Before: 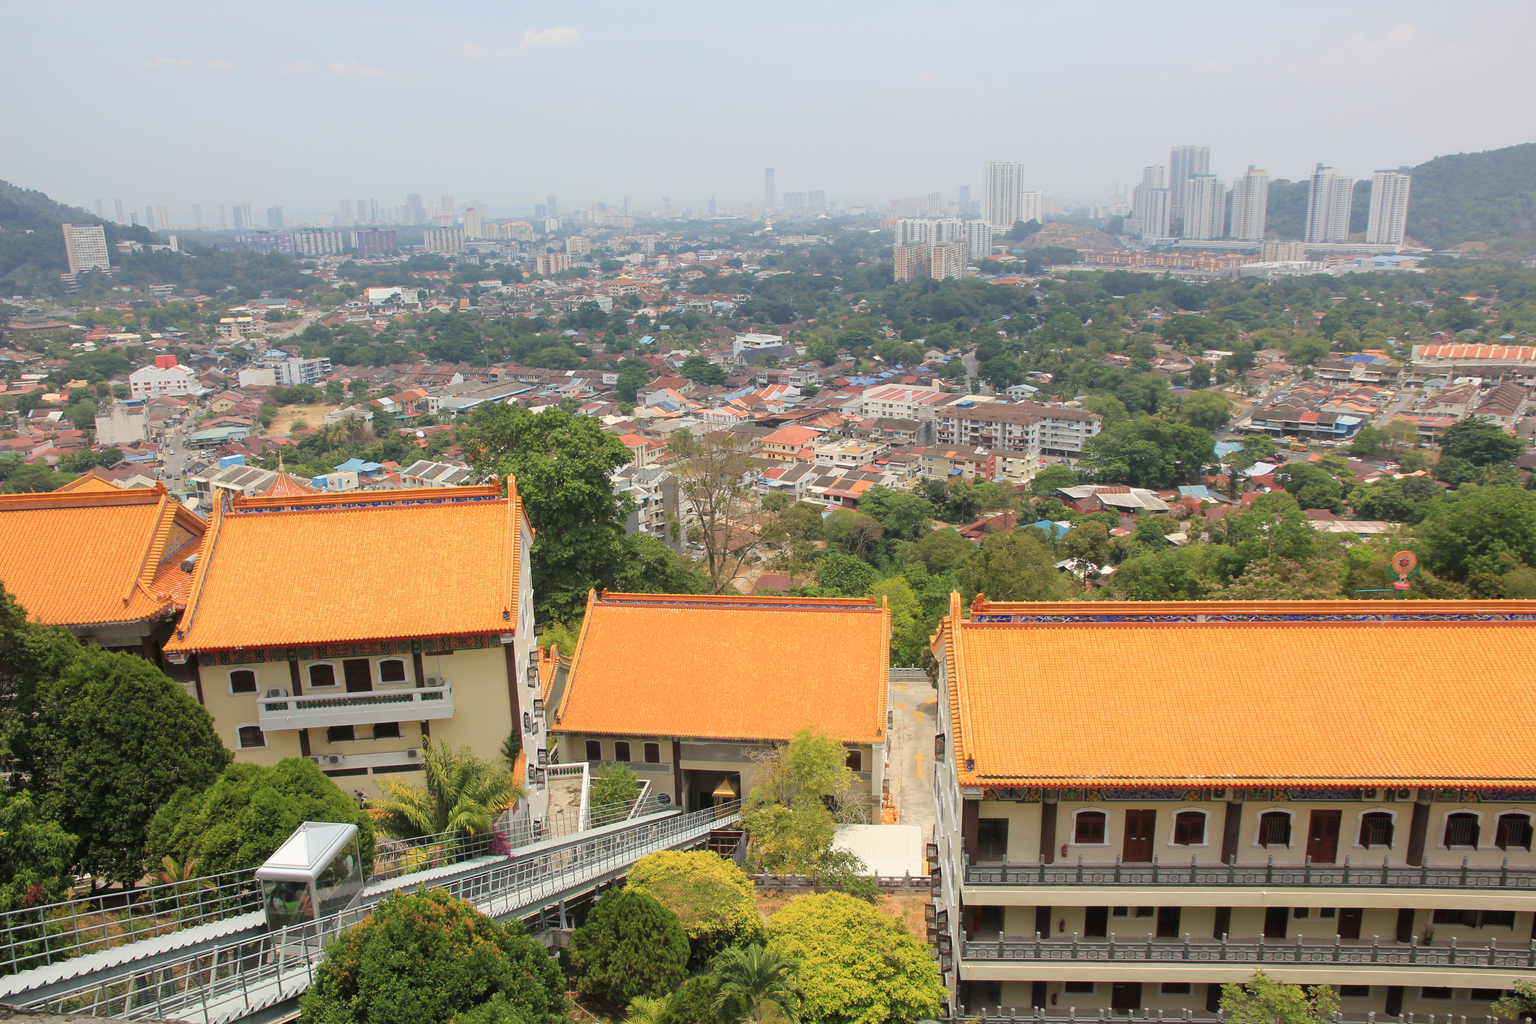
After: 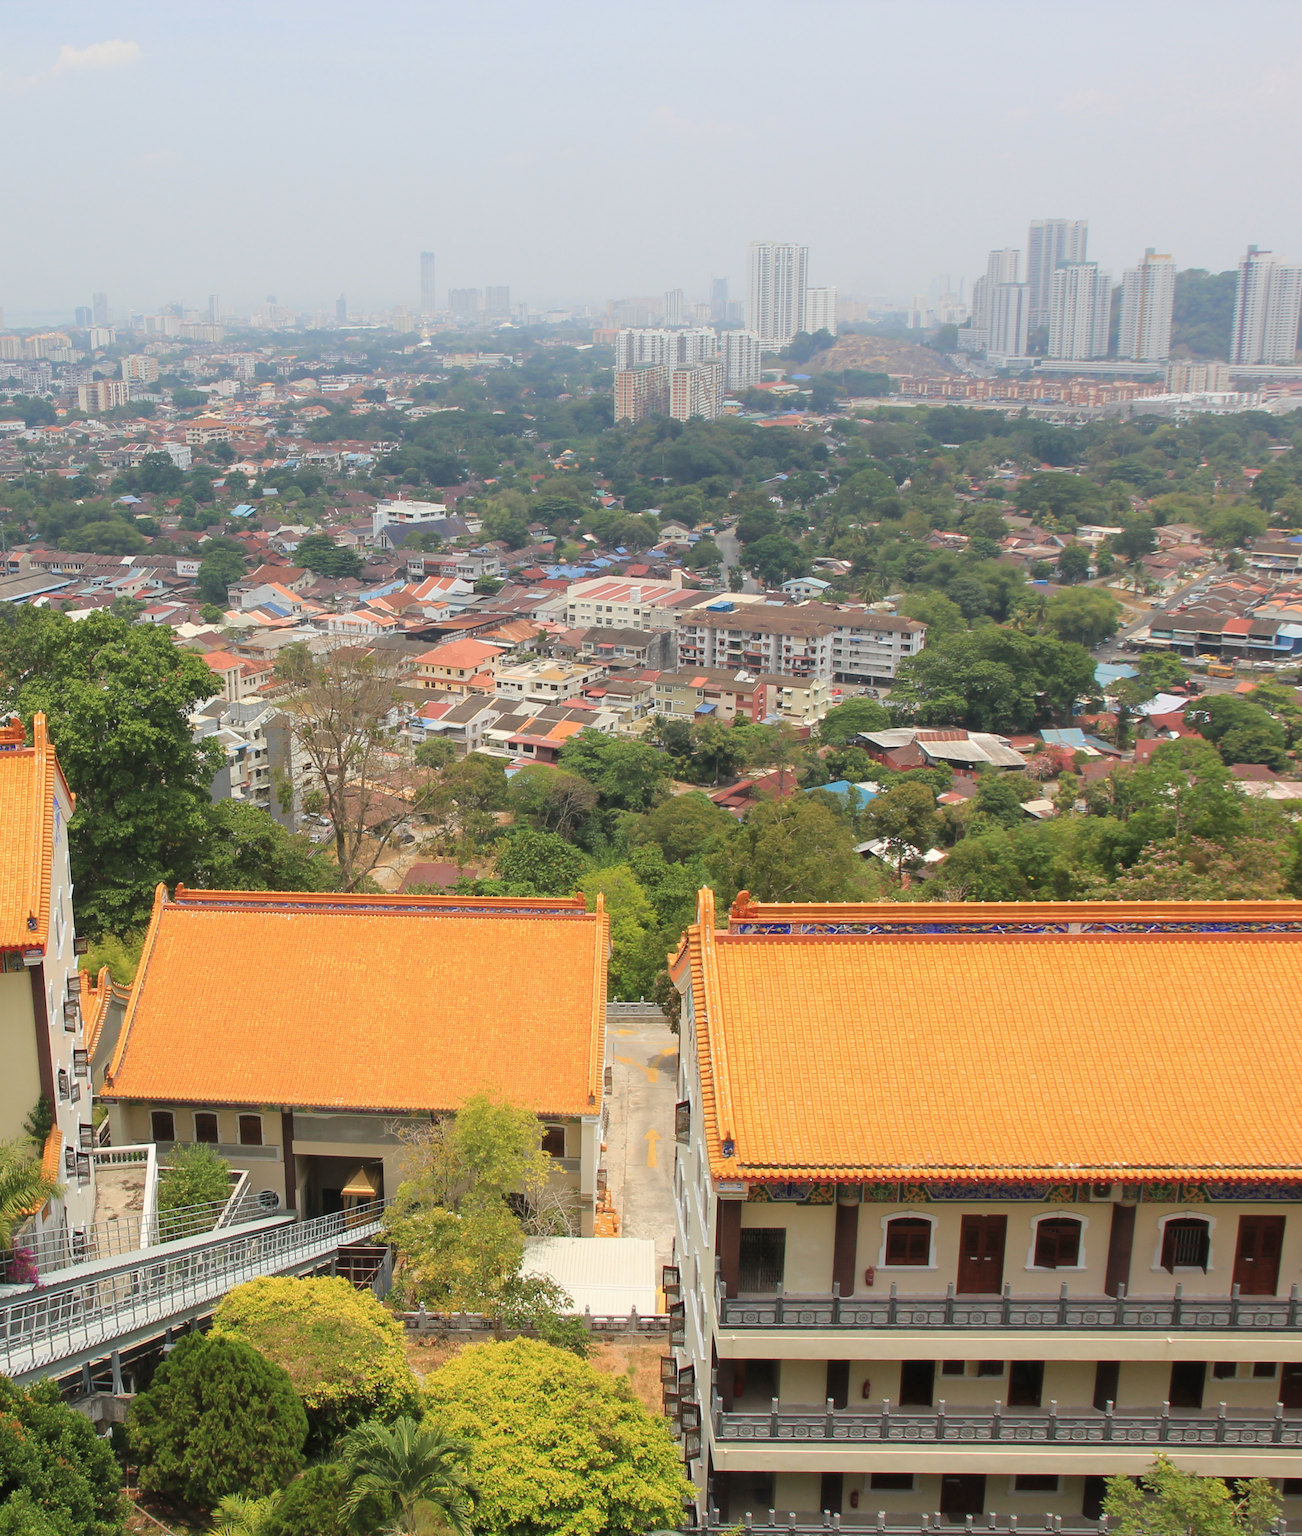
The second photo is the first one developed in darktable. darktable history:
crop: left 31.588%, top 0.004%, right 11.884%
